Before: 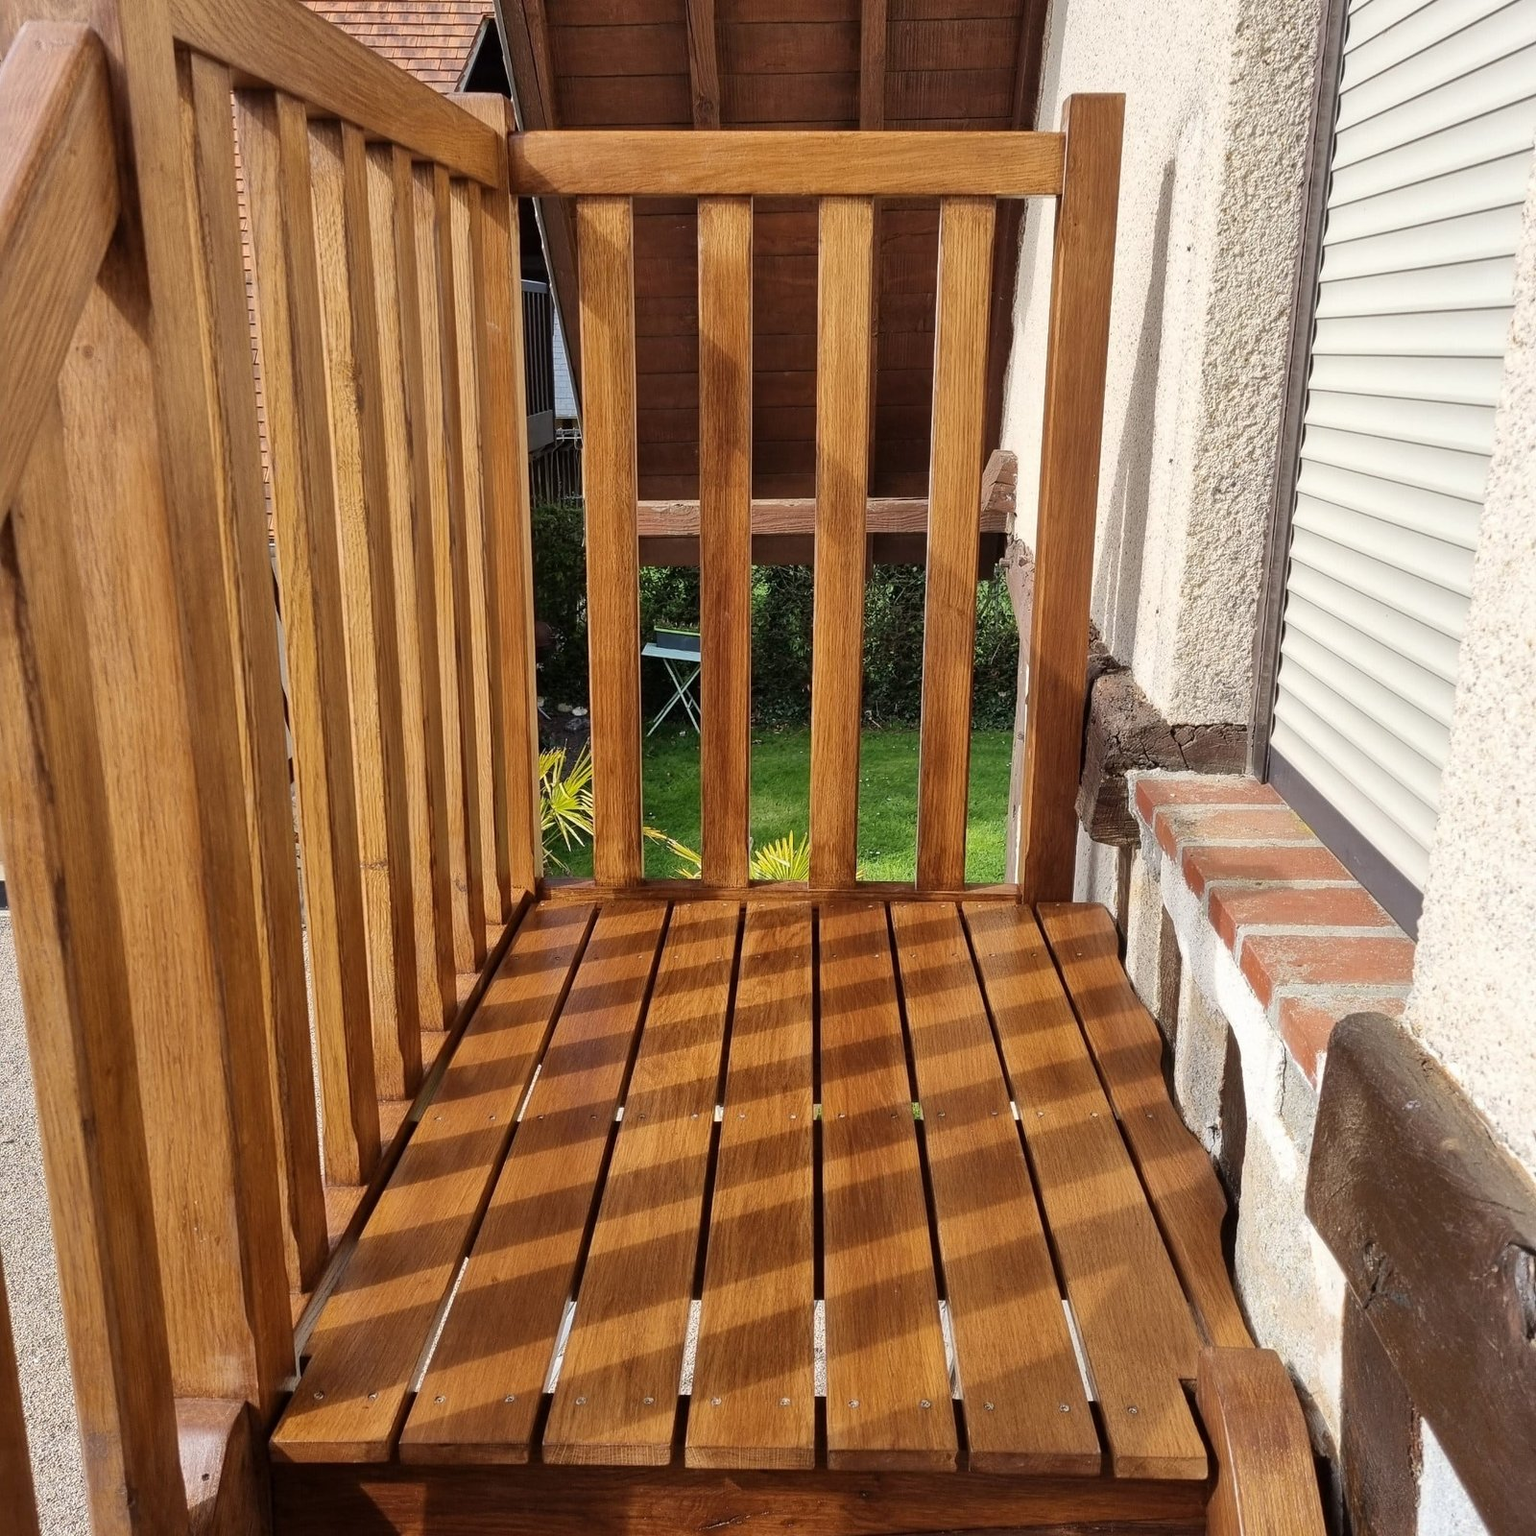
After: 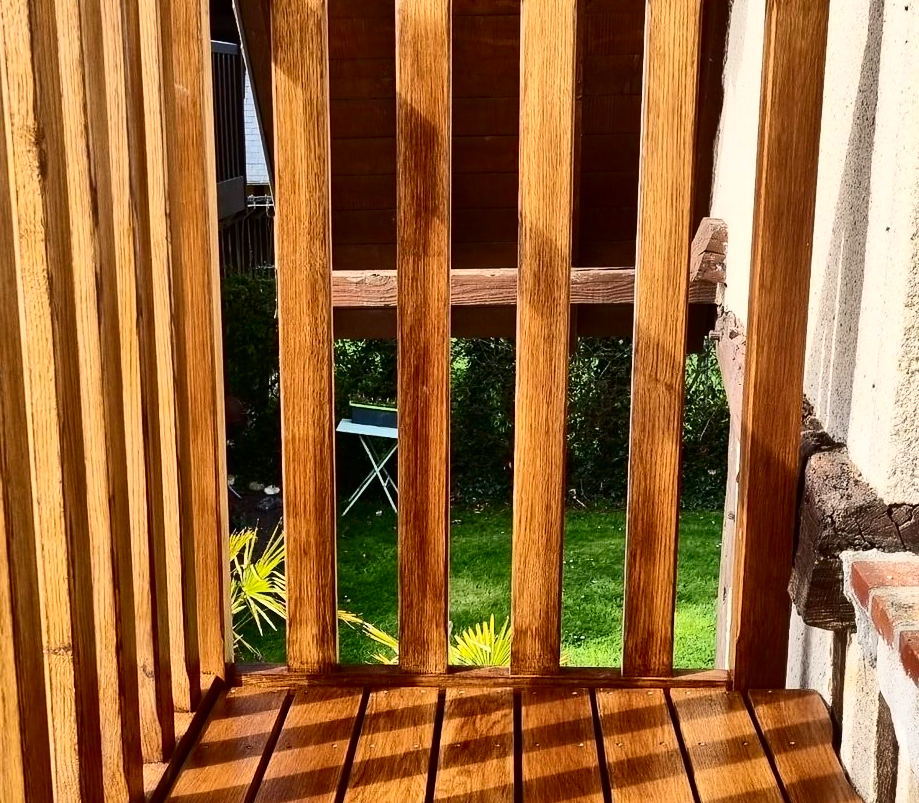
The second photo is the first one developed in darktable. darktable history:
shadows and highlights: soften with gaussian
contrast brightness saturation: contrast 0.399, brightness 0.047, saturation 0.261
crop: left 20.761%, top 15.726%, right 21.767%, bottom 34.043%
